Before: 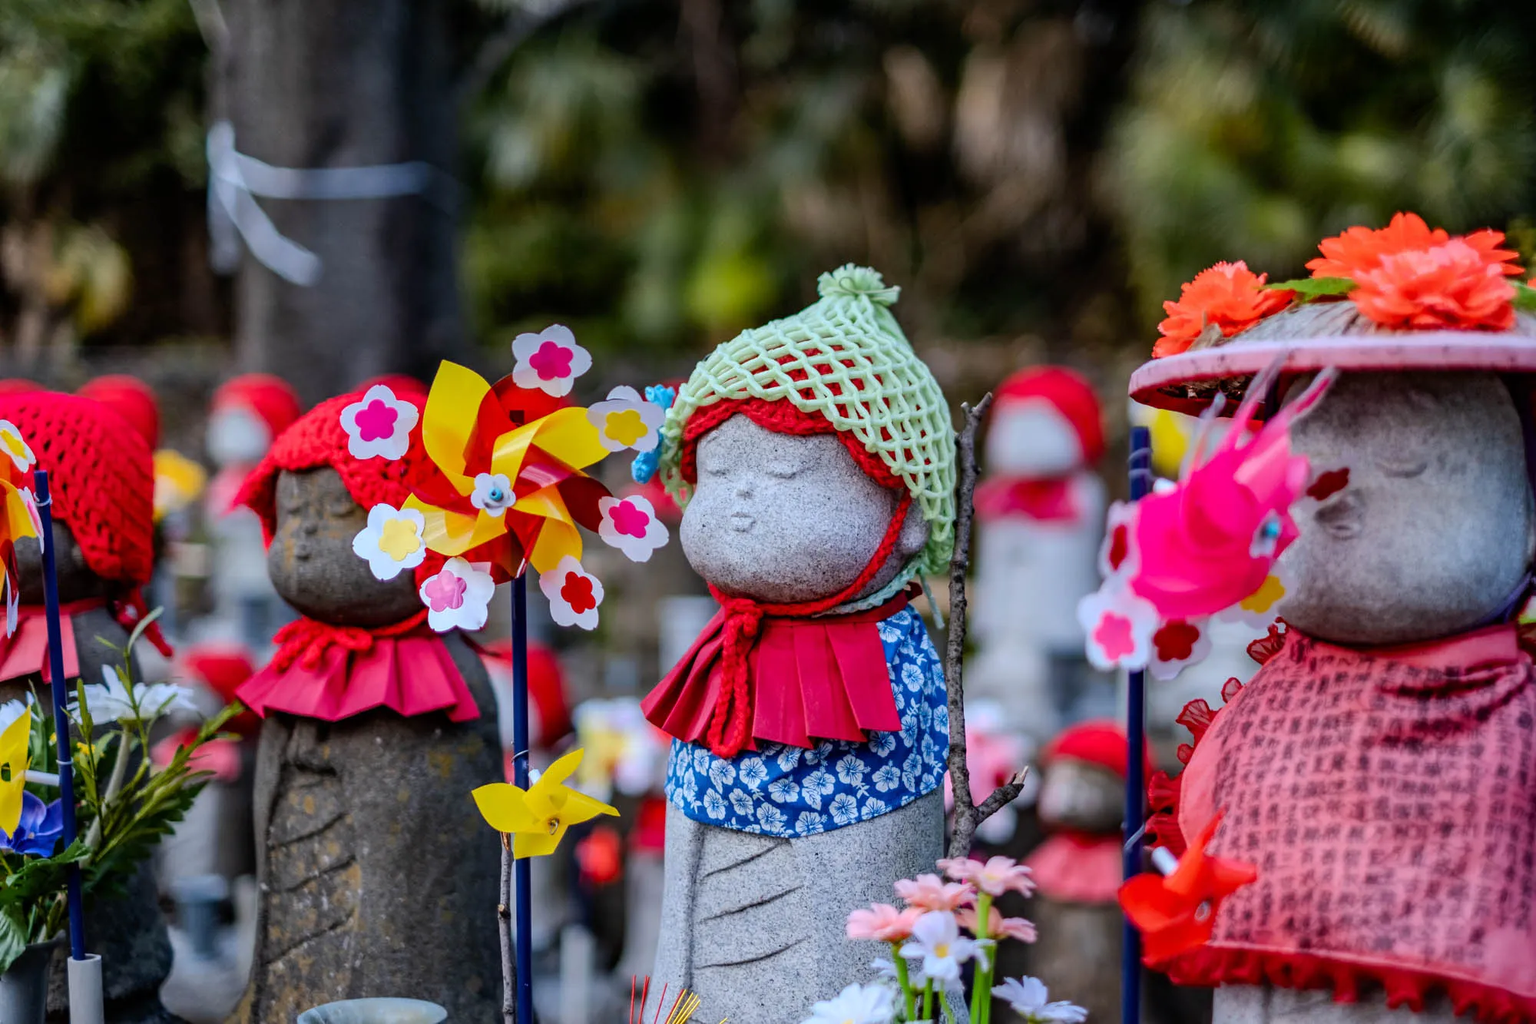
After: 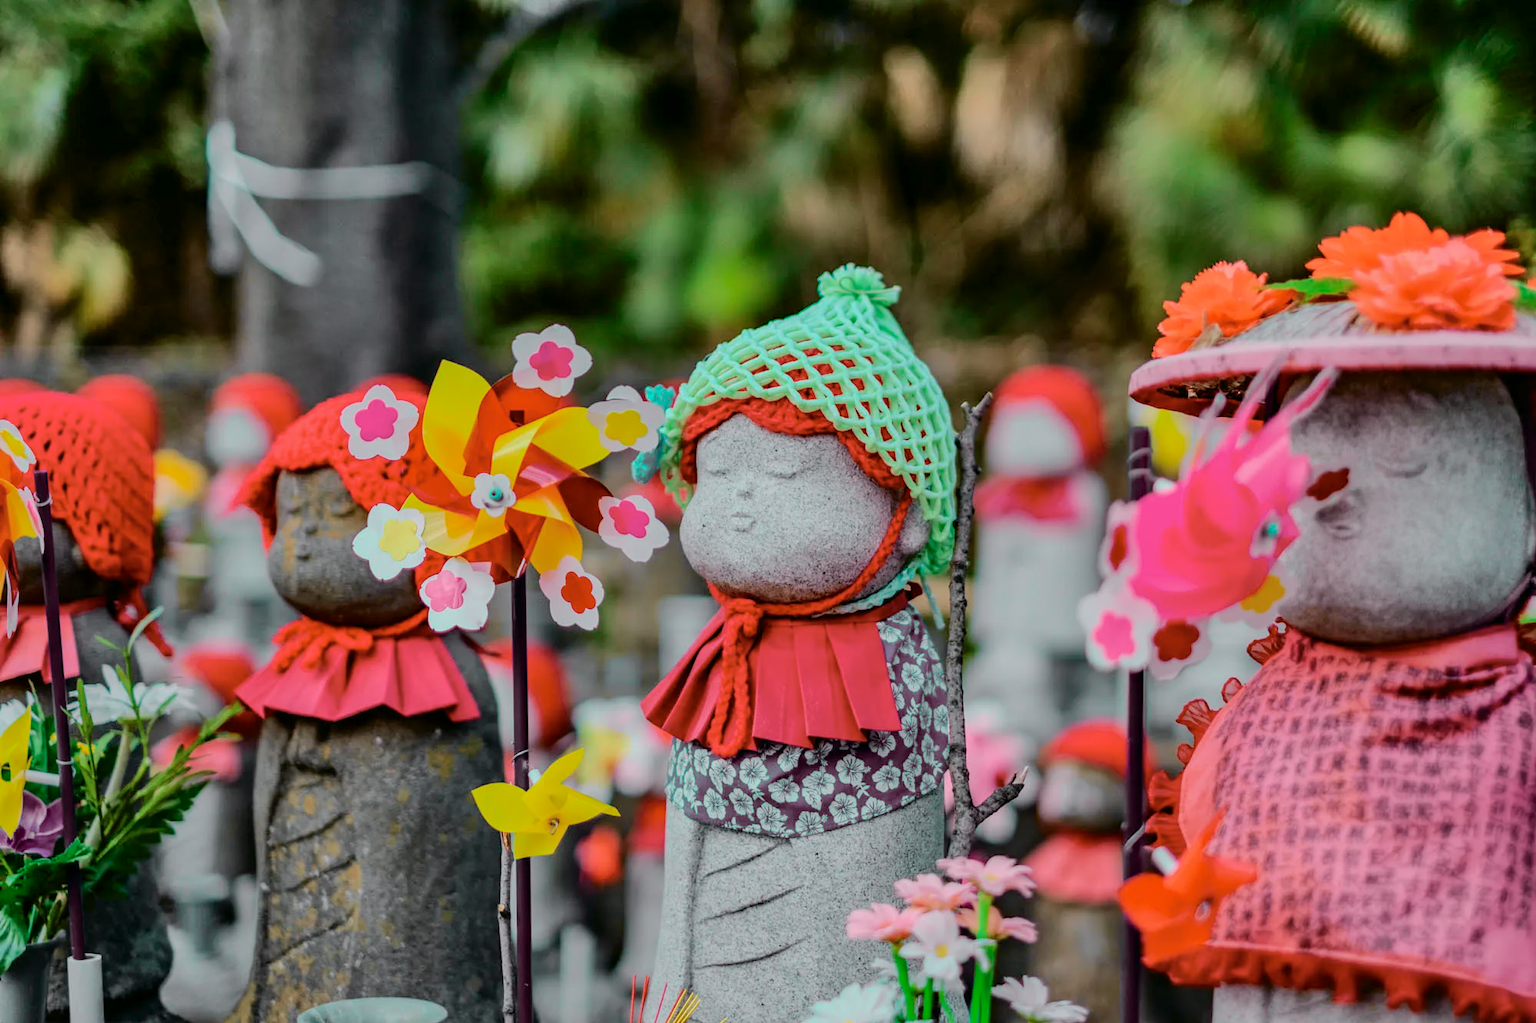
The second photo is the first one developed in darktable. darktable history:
tone curve: curves: ch0 [(0, 0) (0.402, 0.473) (0.673, 0.68) (0.899, 0.832) (0.999, 0.903)]; ch1 [(0, 0) (0.379, 0.262) (0.464, 0.425) (0.498, 0.49) (0.507, 0.5) (0.53, 0.532) (0.582, 0.583) (0.68, 0.672) (0.791, 0.748) (1, 0.896)]; ch2 [(0, 0) (0.199, 0.414) (0.438, 0.49) (0.496, 0.501) (0.515, 0.546) (0.577, 0.605) (0.632, 0.649) (0.717, 0.727) (0.845, 0.855) (0.998, 0.977)], color space Lab, independent channels, preserve colors none
shadows and highlights: soften with gaussian
